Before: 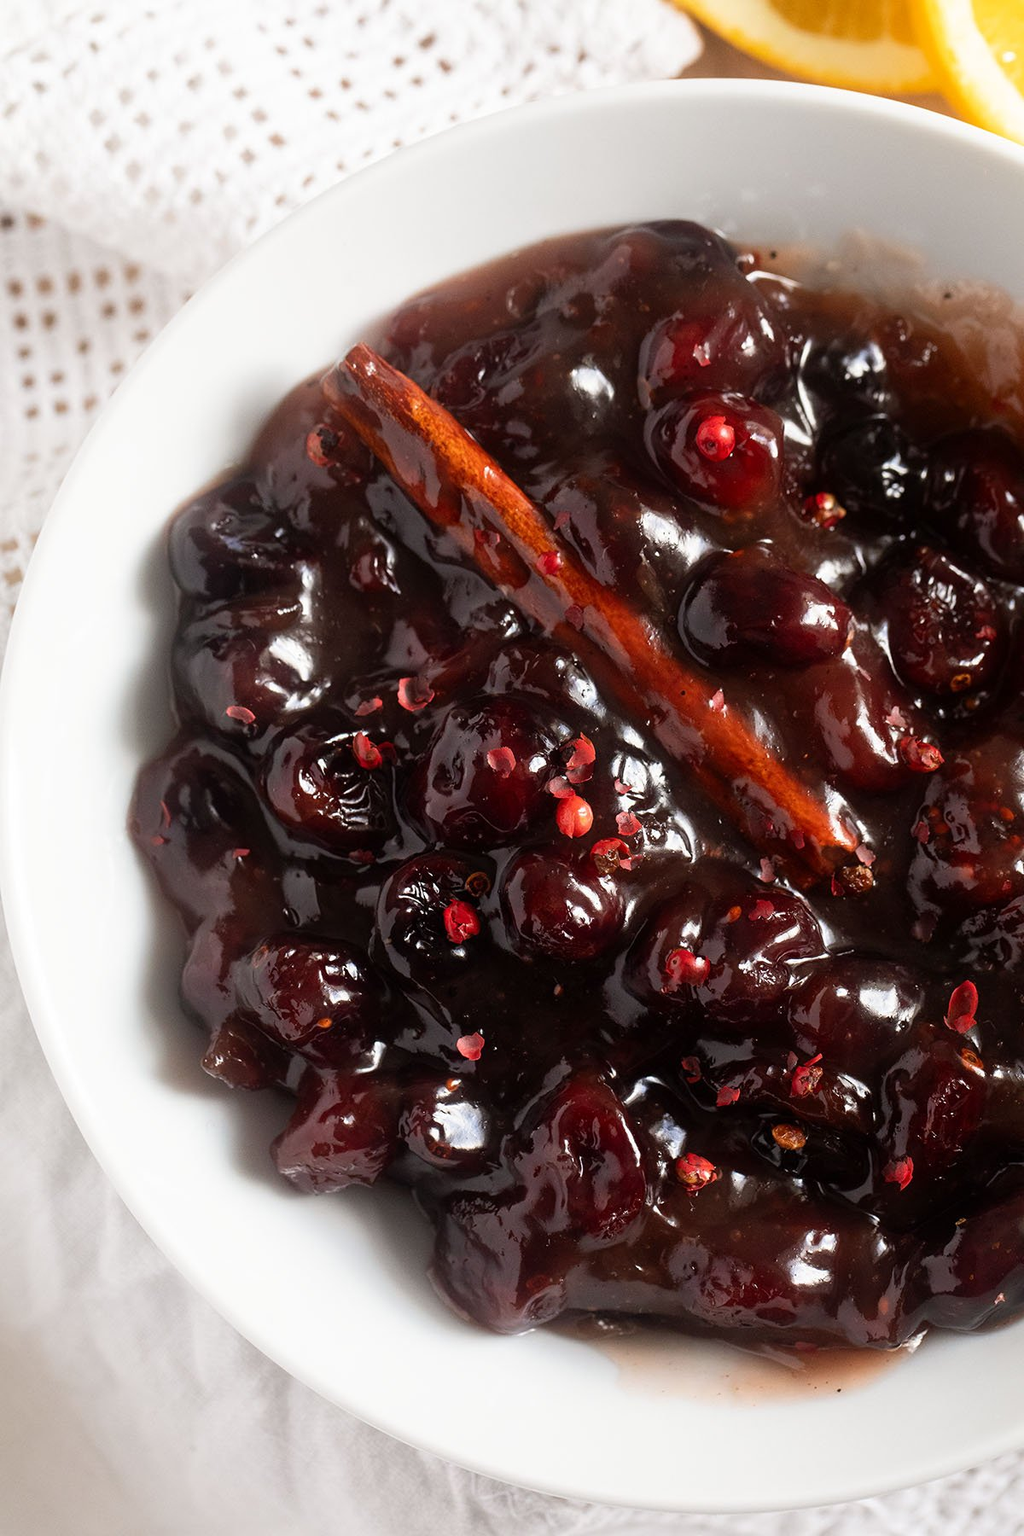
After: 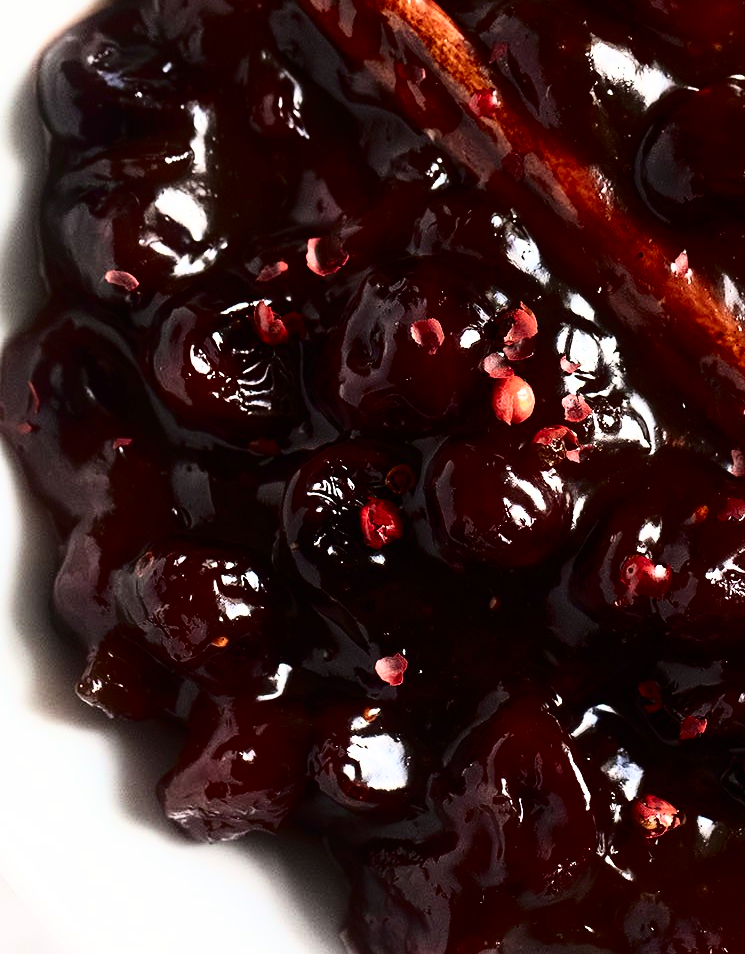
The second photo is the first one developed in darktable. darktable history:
crop: left 13.359%, top 30.995%, right 24.525%, bottom 15.973%
velvia: strength 15.31%
tone curve: curves: ch0 [(0, 0) (0.003, 0.003) (0.011, 0.006) (0.025, 0.01) (0.044, 0.015) (0.069, 0.02) (0.1, 0.027) (0.136, 0.036) (0.177, 0.05) (0.224, 0.07) (0.277, 0.12) (0.335, 0.208) (0.399, 0.334) (0.468, 0.473) (0.543, 0.636) (0.623, 0.795) (0.709, 0.907) (0.801, 0.97) (0.898, 0.989) (1, 1)], color space Lab, independent channels, preserve colors none
